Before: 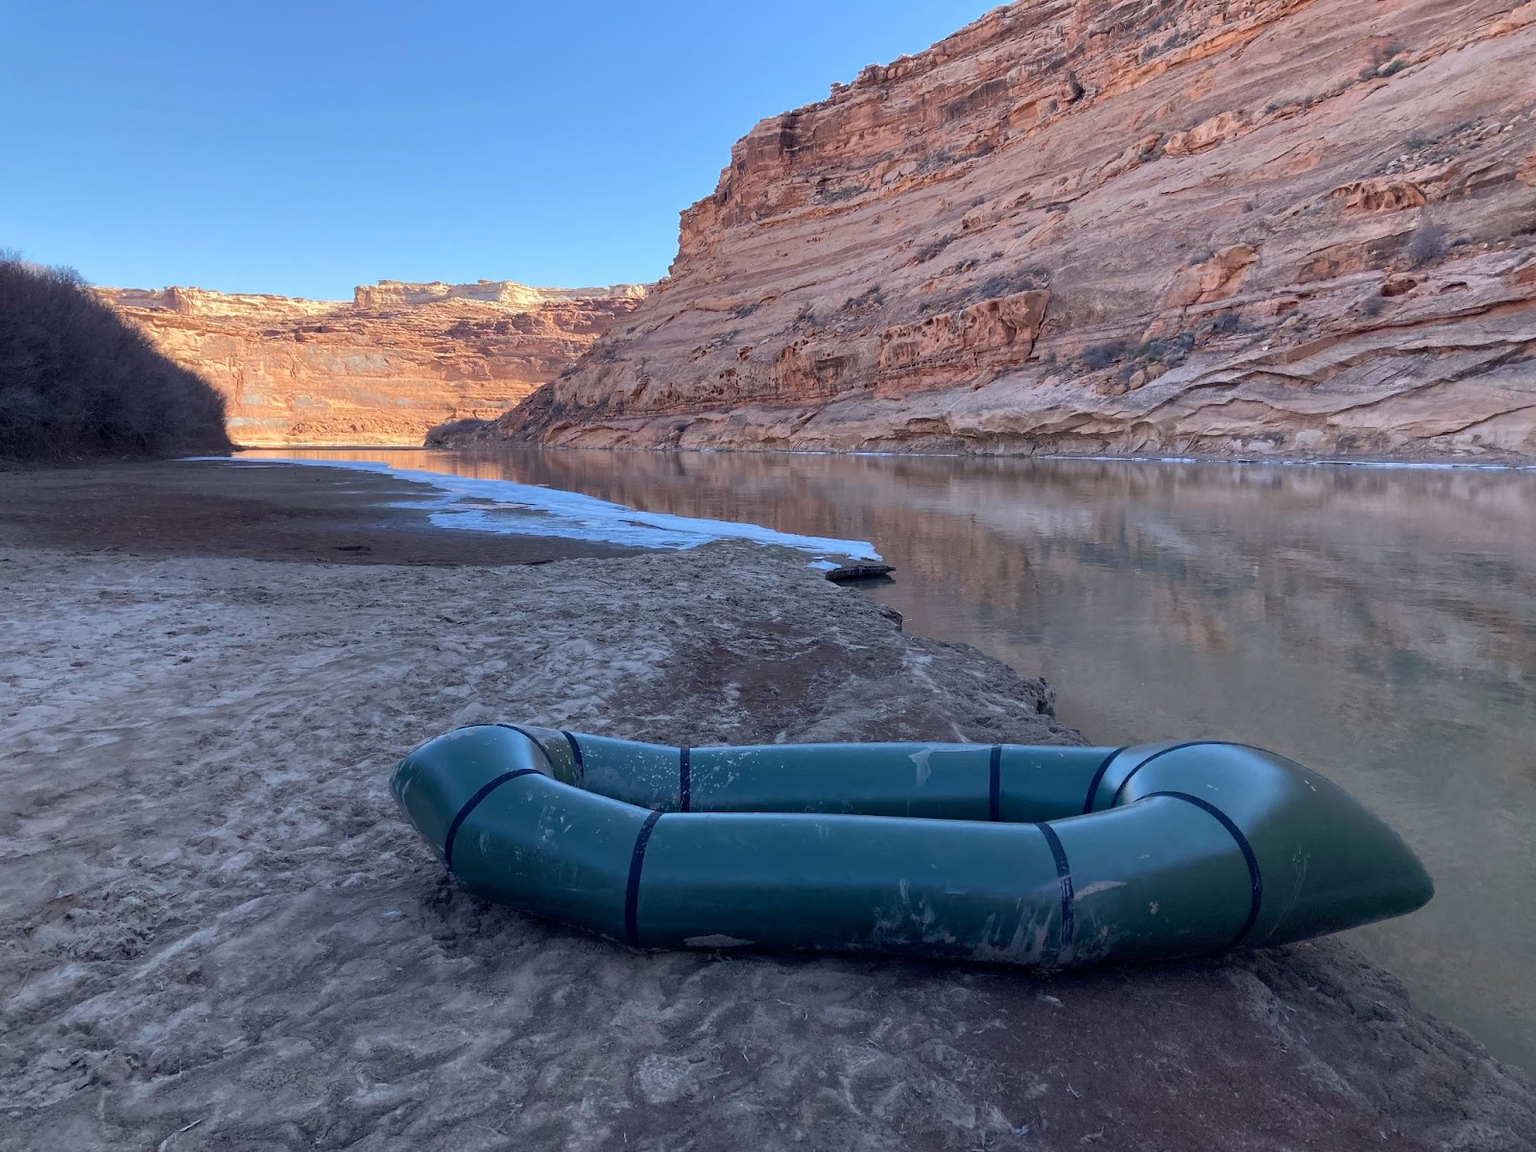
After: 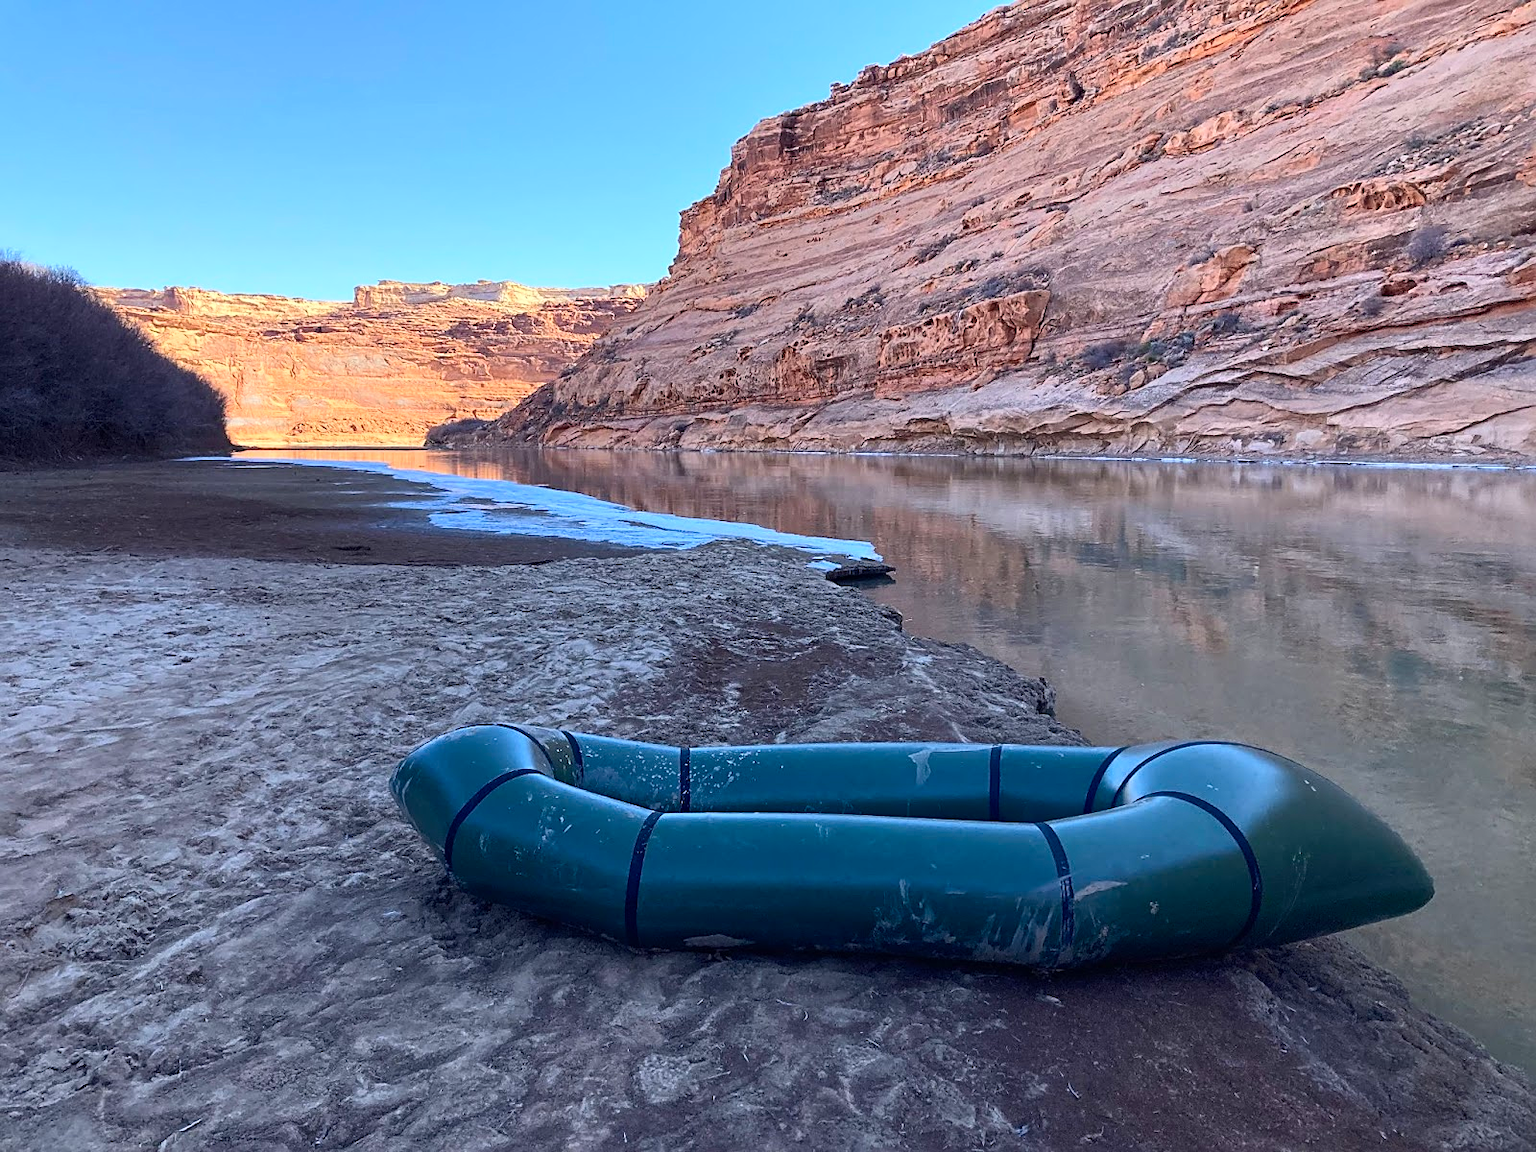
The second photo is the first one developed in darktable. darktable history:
contrast brightness saturation: contrast 0.23, brightness 0.1, saturation 0.29
sharpen: on, module defaults
